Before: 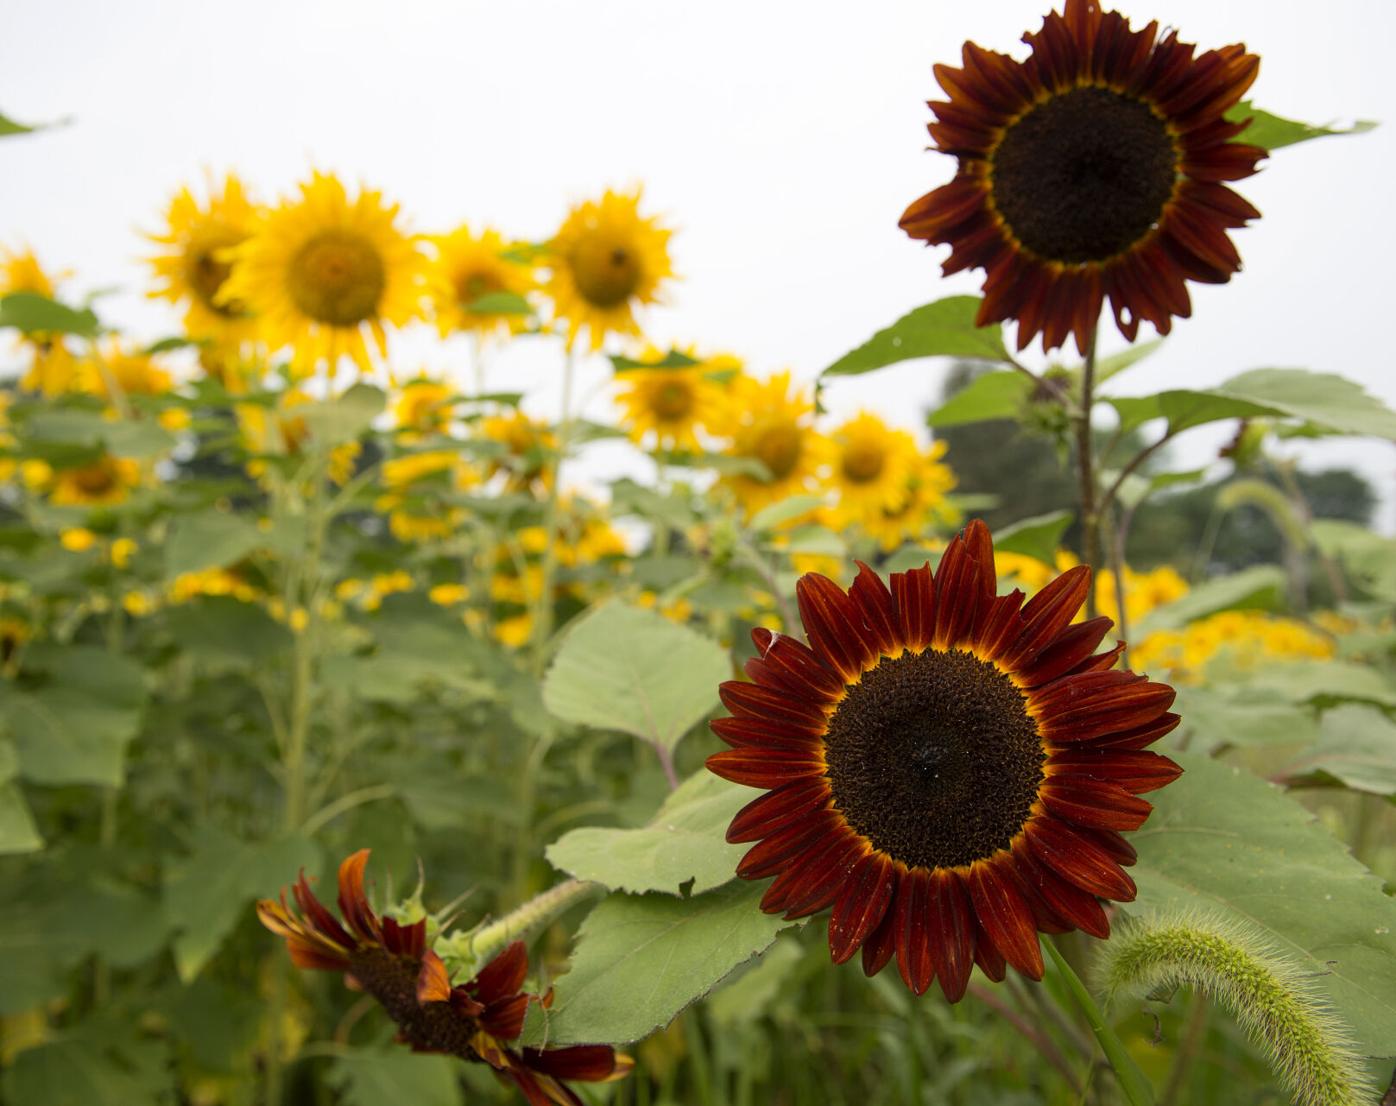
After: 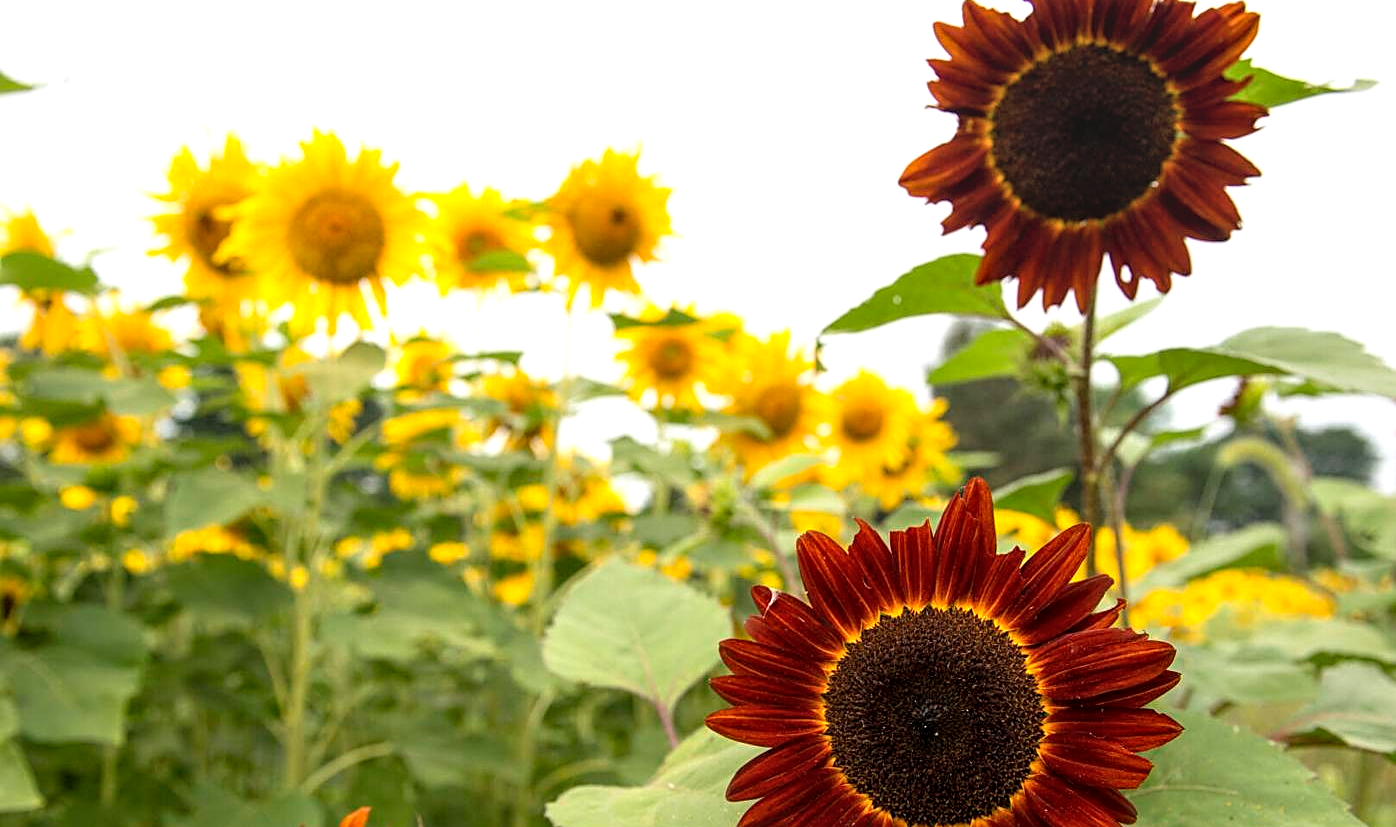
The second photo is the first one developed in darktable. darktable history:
local contrast: on, module defaults
crop: top 3.843%, bottom 21.337%
exposure: exposure 0.492 EV, compensate highlight preservation false
sharpen: on, module defaults
